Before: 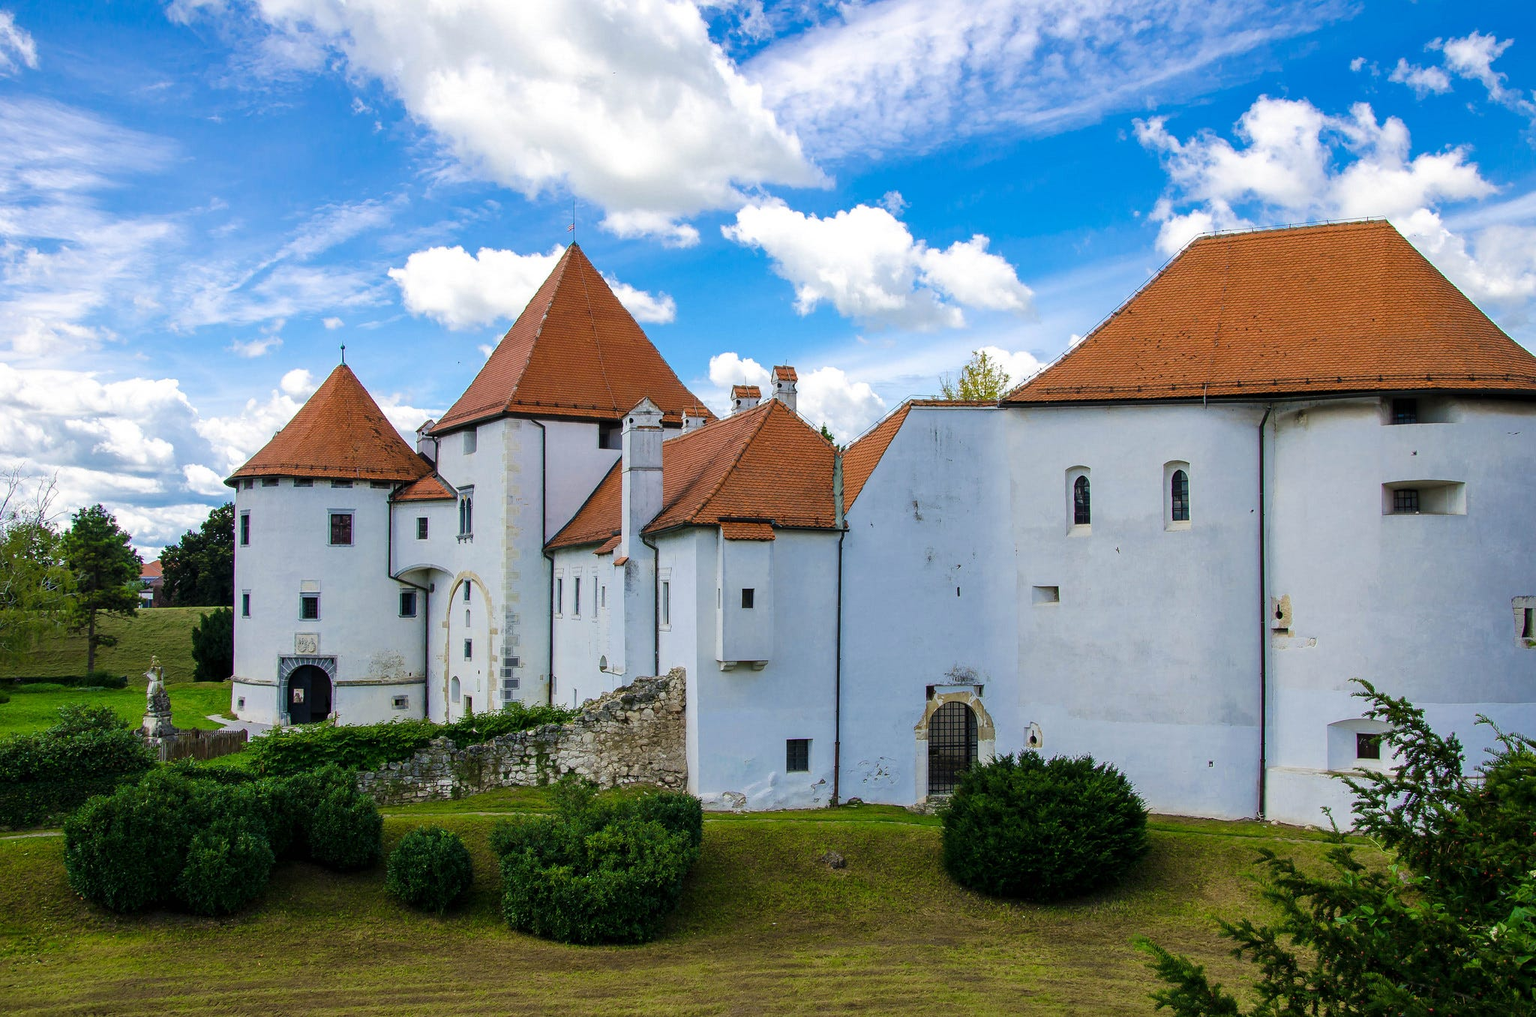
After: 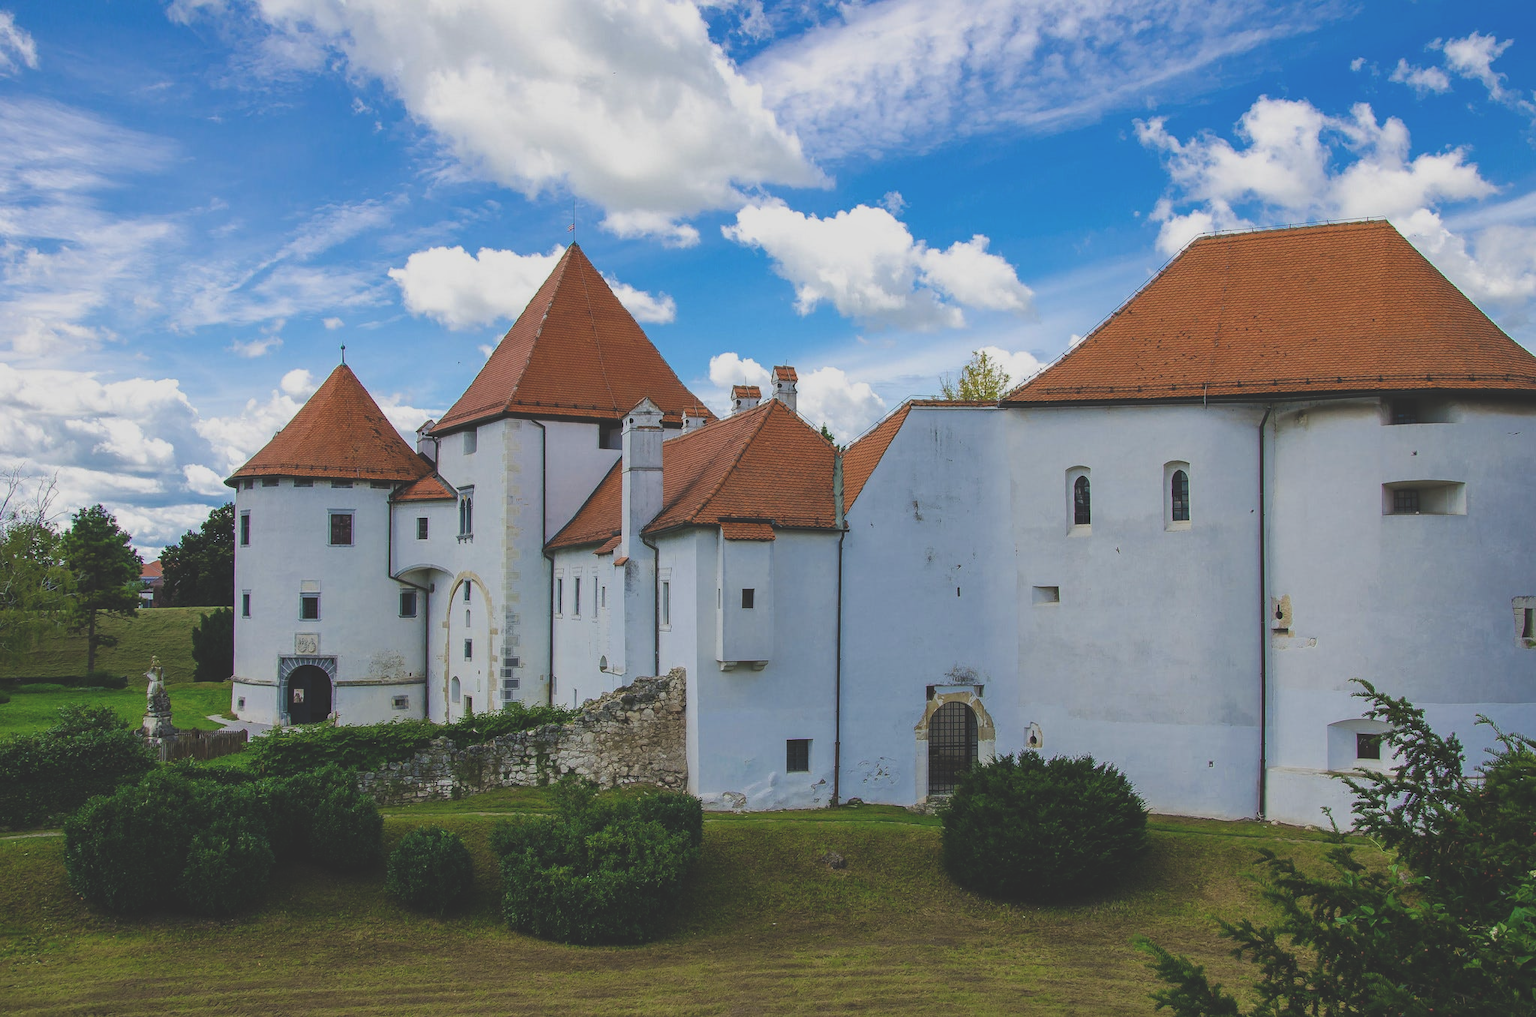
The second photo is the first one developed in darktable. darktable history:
exposure: black level correction -0.035, exposure -0.497 EV, compensate highlight preservation false
tone equalizer: on, module defaults
